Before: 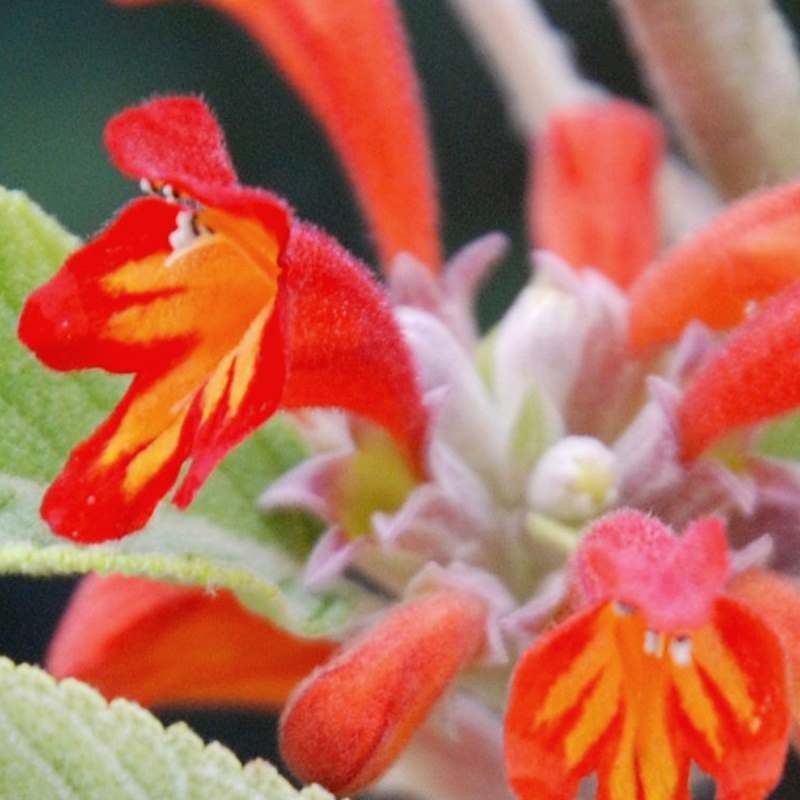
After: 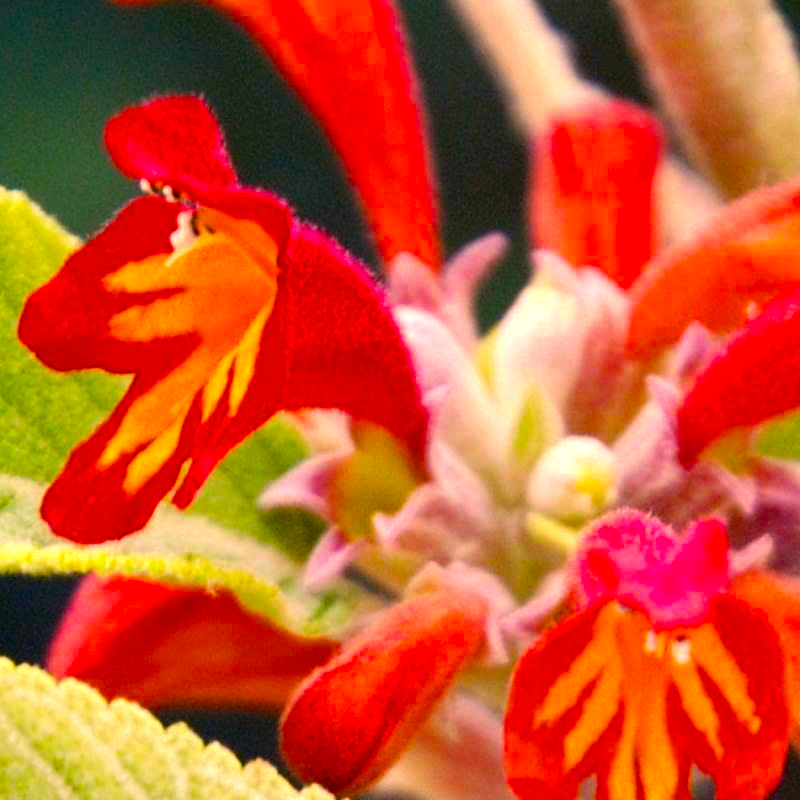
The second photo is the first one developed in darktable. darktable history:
color correction: highlights a* 15, highlights b* 31.55
color balance rgb: linear chroma grading › global chroma 9%, perceptual saturation grading › global saturation 36%, perceptual saturation grading › shadows 35%, perceptual brilliance grading › global brilliance 15%, perceptual brilliance grading › shadows -35%, global vibrance 15%
